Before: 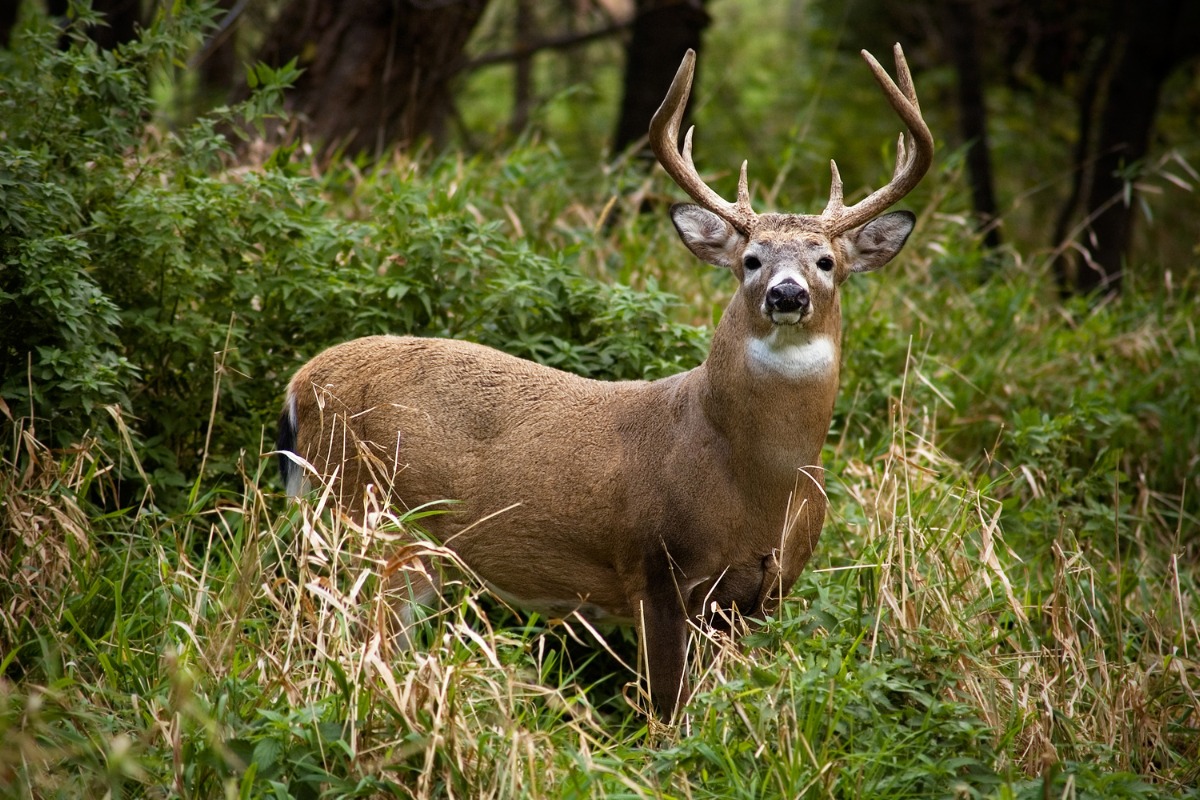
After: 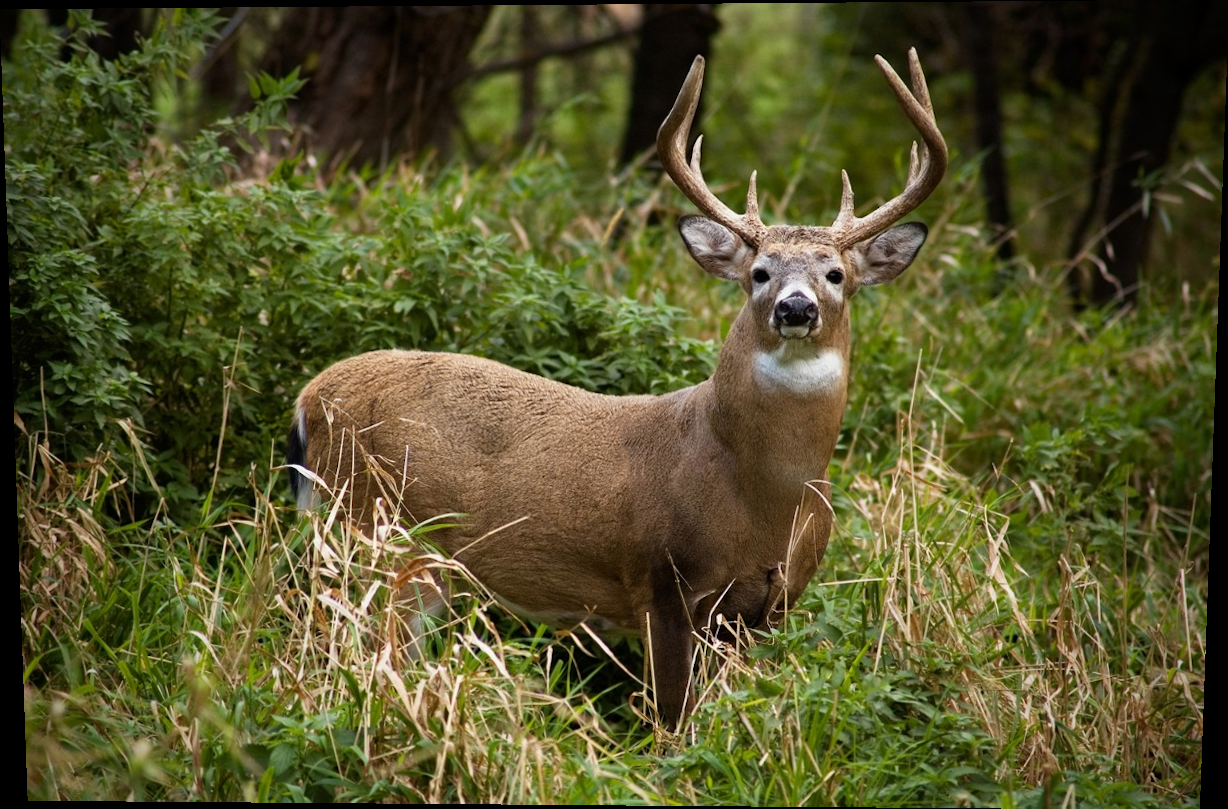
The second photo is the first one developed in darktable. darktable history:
rotate and perspective: lens shift (vertical) 0.048, lens shift (horizontal) -0.024, automatic cropping off
exposure: exposure -0.072 EV, compensate highlight preservation false
